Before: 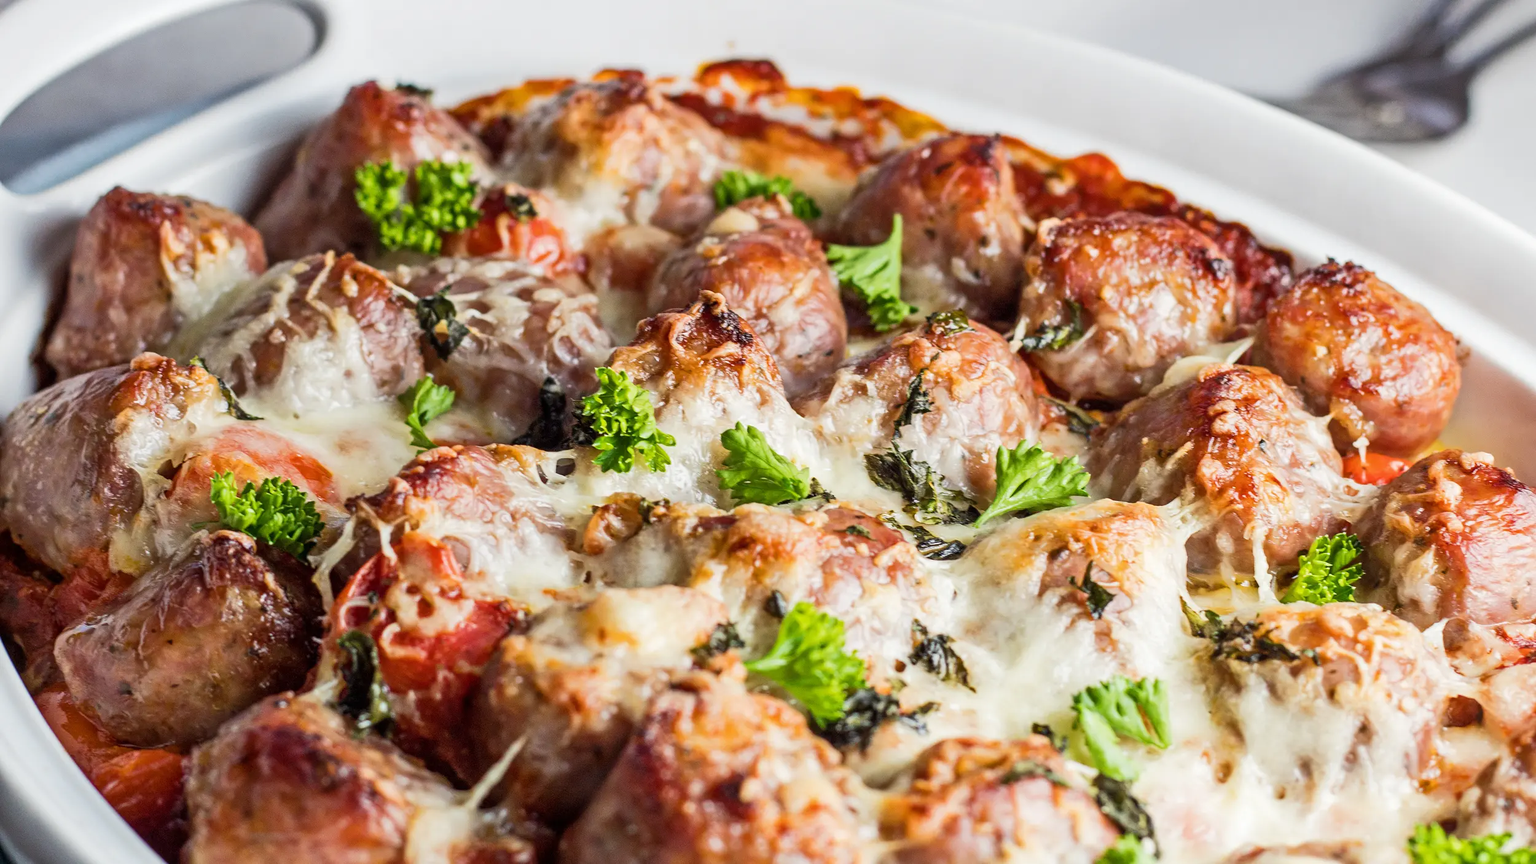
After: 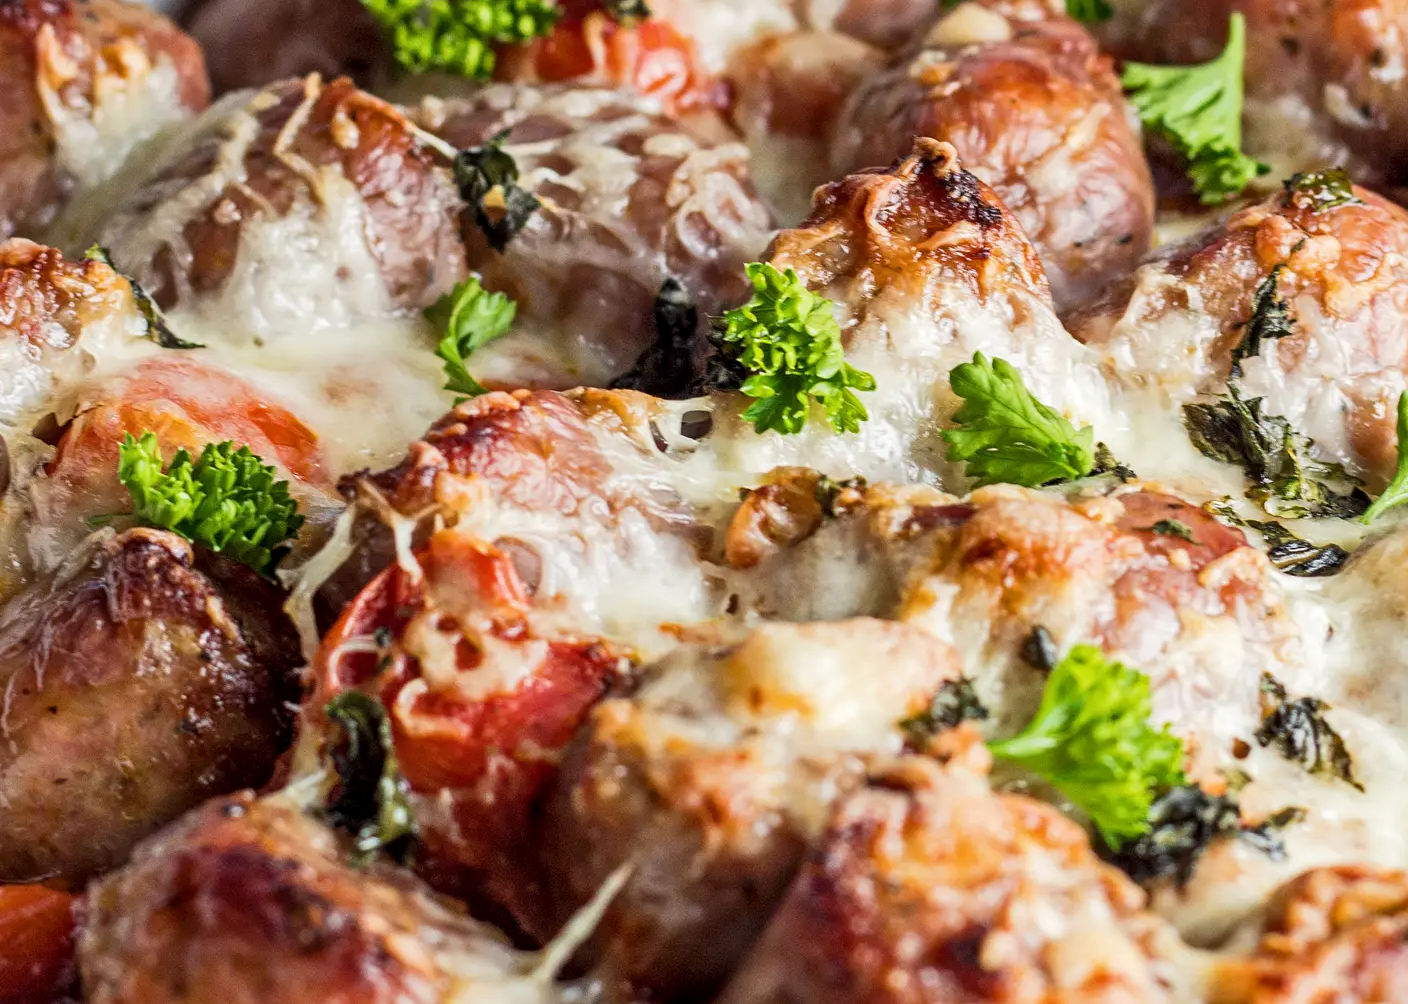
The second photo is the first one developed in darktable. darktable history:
crop: left 8.966%, top 23.852%, right 34.699%, bottom 4.703%
local contrast: highlights 100%, shadows 100%, detail 120%, midtone range 0.2
